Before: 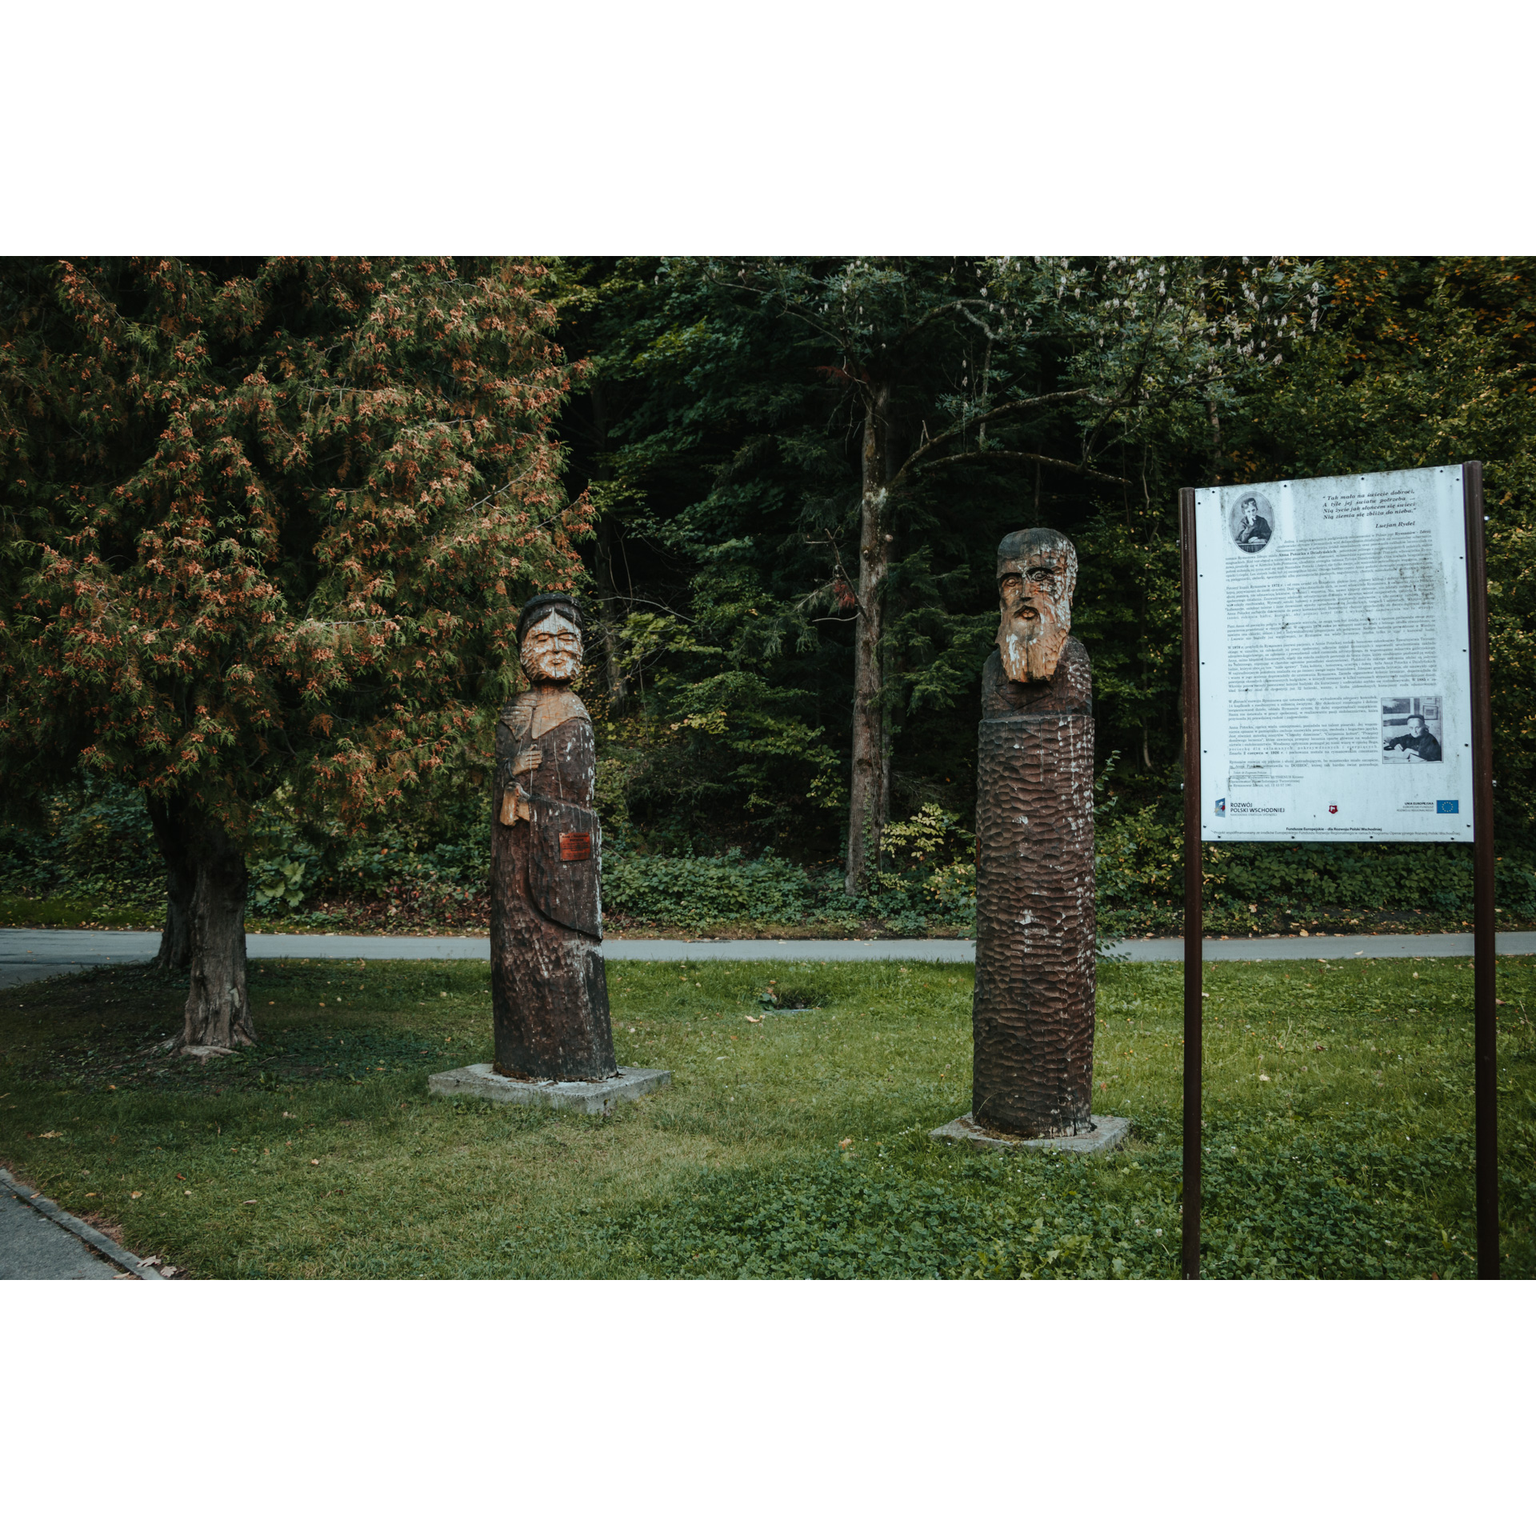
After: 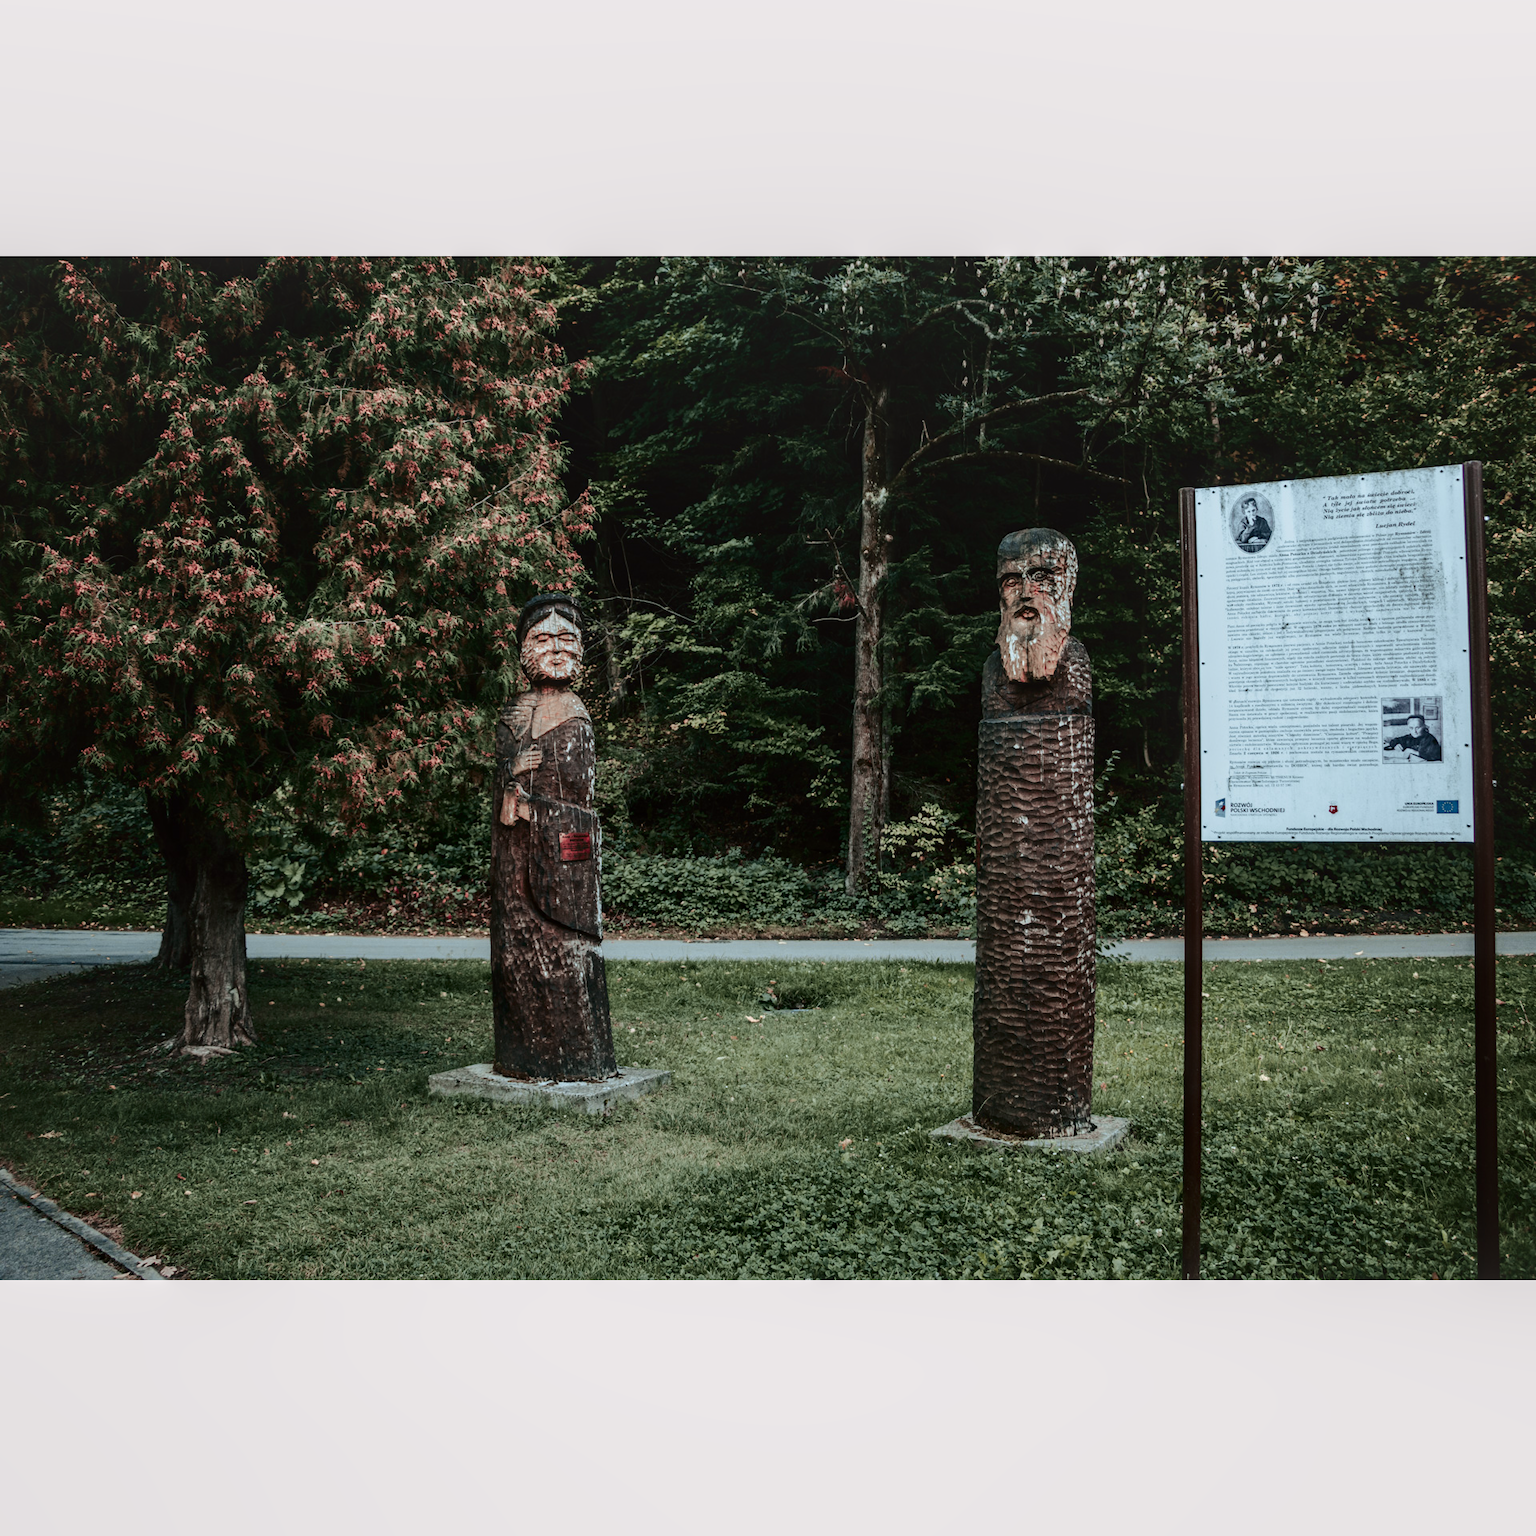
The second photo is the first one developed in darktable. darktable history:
local contrast: on, module defaults
tone curve: curves: ch0 [(0, 0) (0.139, 0.081) (0.304, 0.259) (0.502, 0.505) (0.683, 0.676) (0.761, 0.773) (0.858, 0.858) (0.987, 0.945)]; ch1 [(0, 0) (0.172, 0.123) (0.304, 0.288) (0.414, 0.44) (0.472, 0.473) (0.502, 0.508) (0.54, 0.543) (0.583, 0.601) (0.638, 0.654) (0.741, 0.783) (1, 1)]; ch2 [(0, 0) (0.411, 0.424) (0.485, 0.476) (0.502, 0.502) (0.557, 0.54) (0.631, 0.576) (1, 1)], color space Lab, independent channels, preserve colors none
